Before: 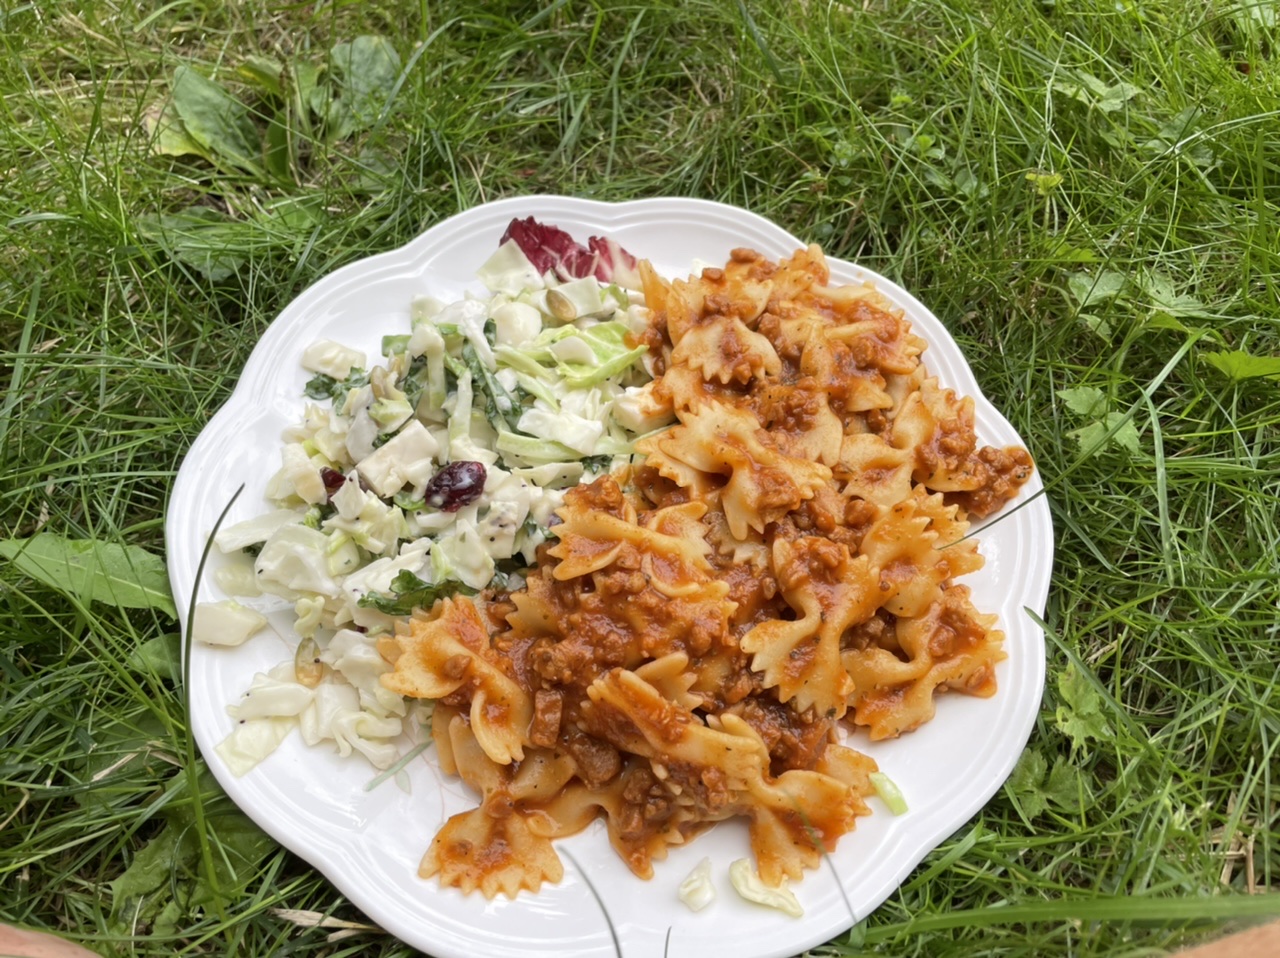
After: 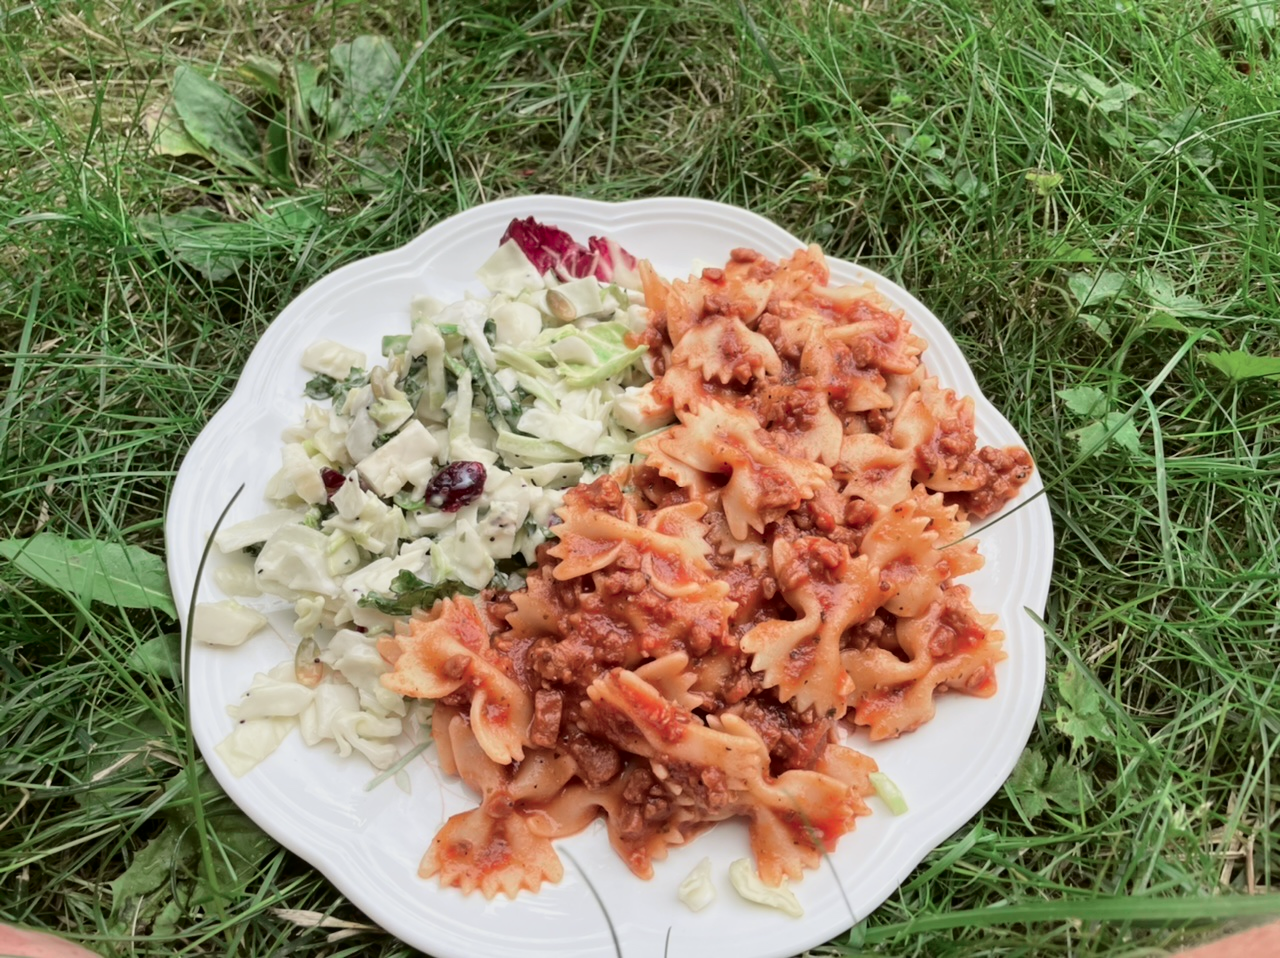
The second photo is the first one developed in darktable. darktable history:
local contrast: mode bilateral grid, contrast 20, coarseness 50, detail 120%, midtone range 0.2
tone curve: curves: ch0 [(0, 0.009) (0.105, 0.069) (0.195, 0.154) (0.289, 0.278) (0.384, 0.391) (0.513, 0.53) (0.66, 0.667) (0.895, 0.863) (1, 0.919)]; ch1 [(0, 0) (0.161, 0.092) (0.35, 0.33) (0.403, 0.395) (0.456, 0.469) (0.502, 0.499) (0.519, 0.514) (0.576, 0.587) (0.642, 0.645) (0.701, 0.742) (1, 0.942)]; ch2 [(0, 0) (0.371, 0.362) (0.437, 0.437) (0.501, 0.5) (0.53, 0.528) (0.569, 0.551) (0.619, 0.58) (0.883, 0.752) (1, 0.929)], color space Lab, independent channels, preserve colors none
